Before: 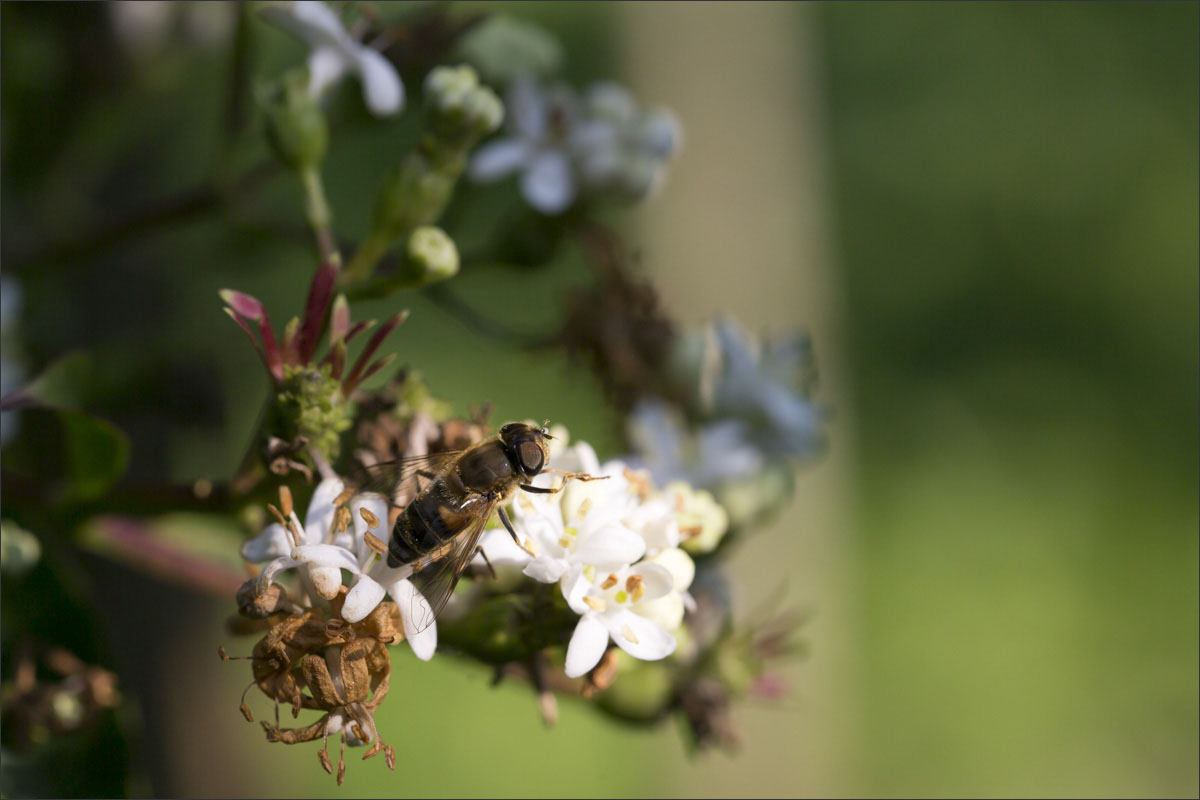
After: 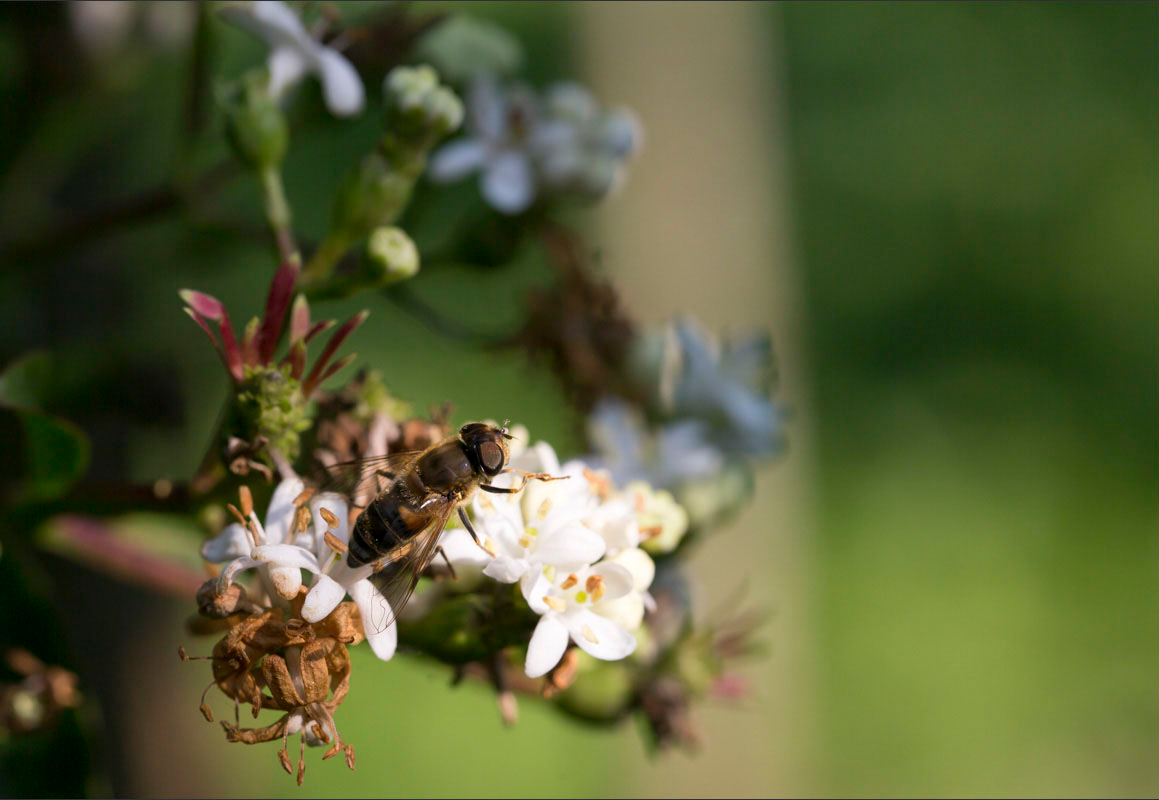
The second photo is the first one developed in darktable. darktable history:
crop and rotate: left 3.379%
